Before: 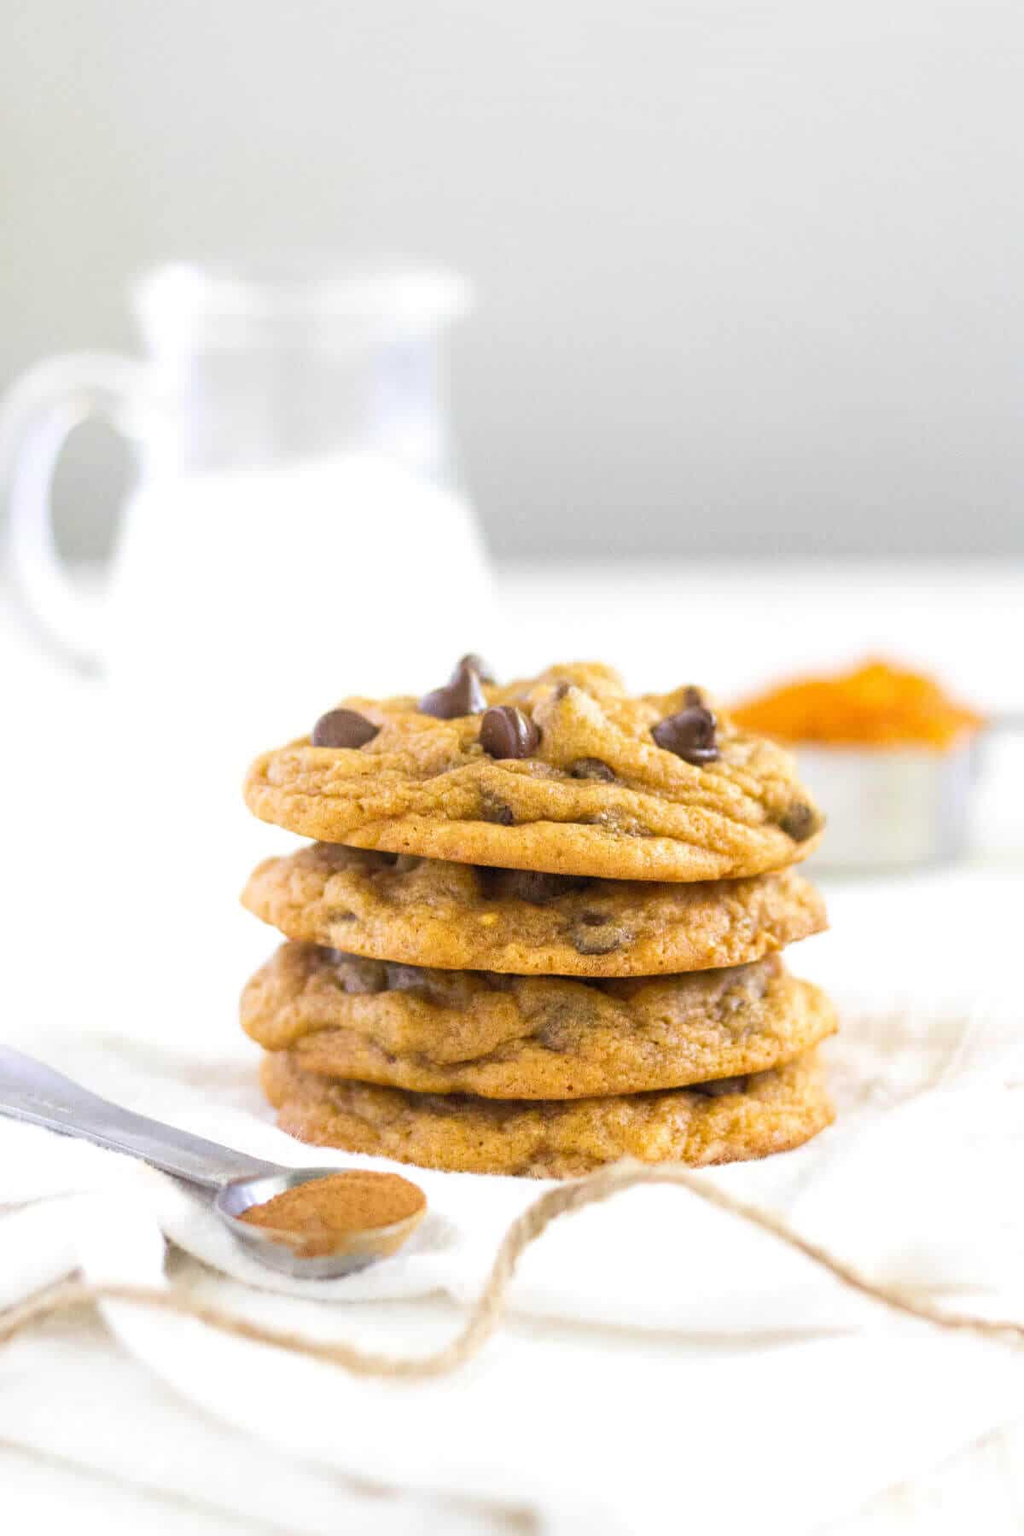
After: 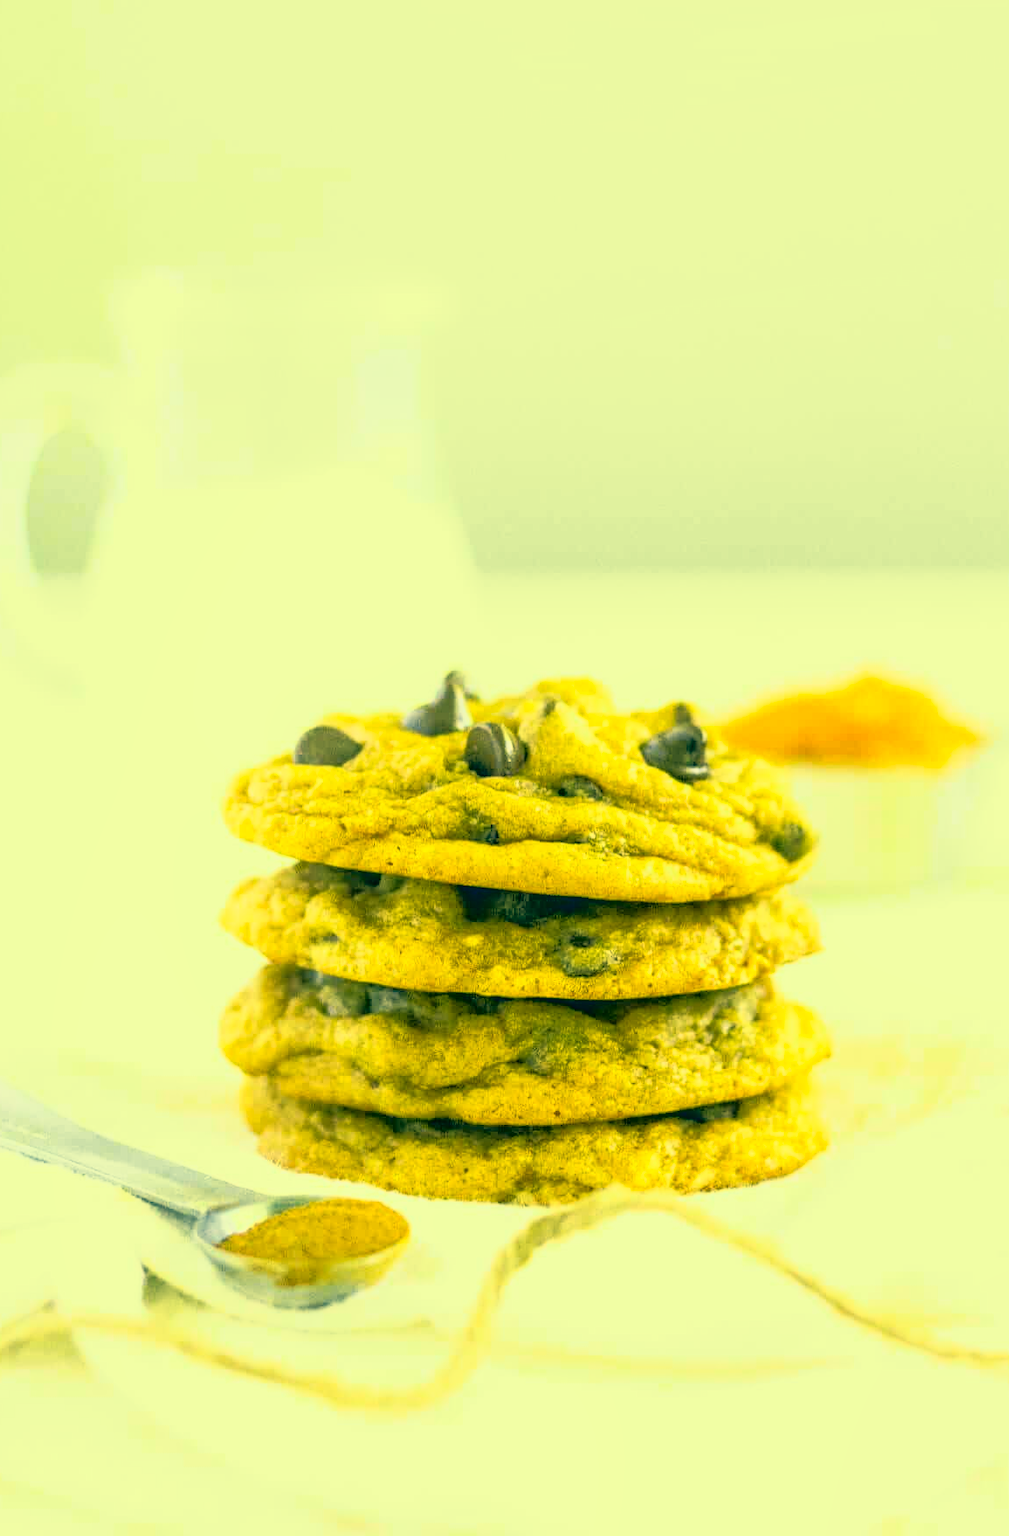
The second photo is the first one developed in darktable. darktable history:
local contrast: on, module defaults
crop and rotate: left 2.536%, right 1.107%, bottom 2.246%
tone curve: curves: ch0 [(0, 0.015) (0.091, 0.055) (0.184, 0.159) (0.304, 0.382) (0.492, 0.579) (0.628, 0.755) (0.832, 0.932) (0.984, 0.963)]; ch1 [(0, 0) (0.34, 0.235) (0.493, 0.5) (0.554, 0.56) (0.764, 0.815) (1, 1)]; ch2 [(0, 0) (0.44, 0.458) (0.476, 0.477) (0.542, 0.586) (0.674, 0.724) (1, 1)], color space Lab, independent channels, preserve colors none
color correction: highlights a* -15.58, highlights b* 40, shadows a* -40, shadows b* -26.18
